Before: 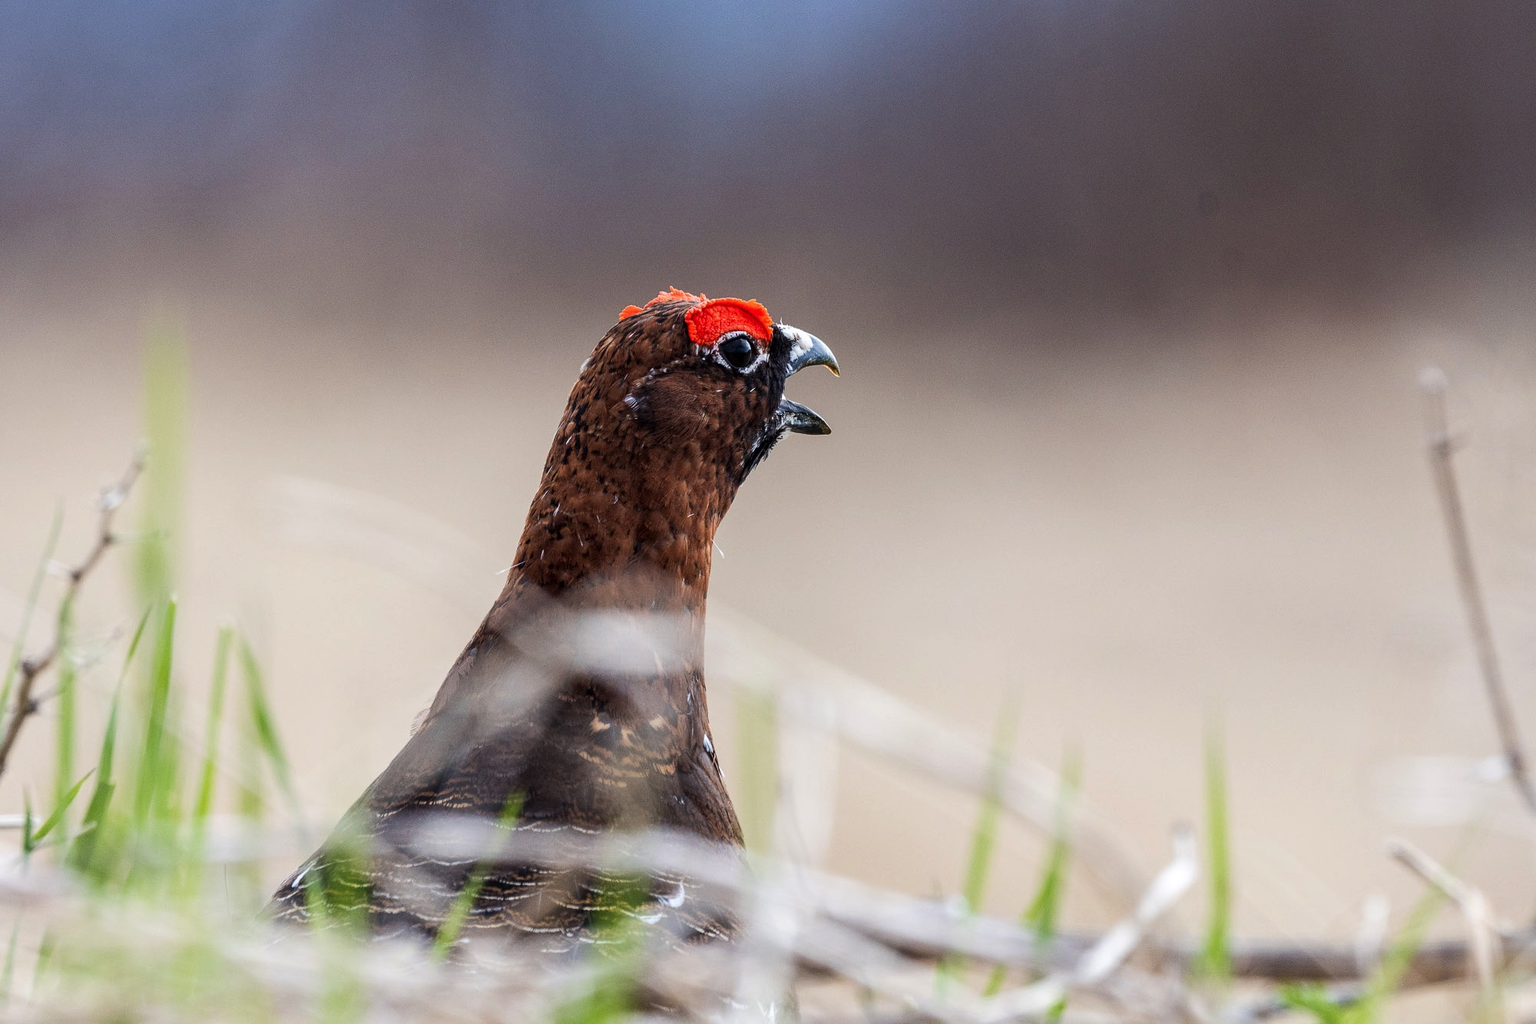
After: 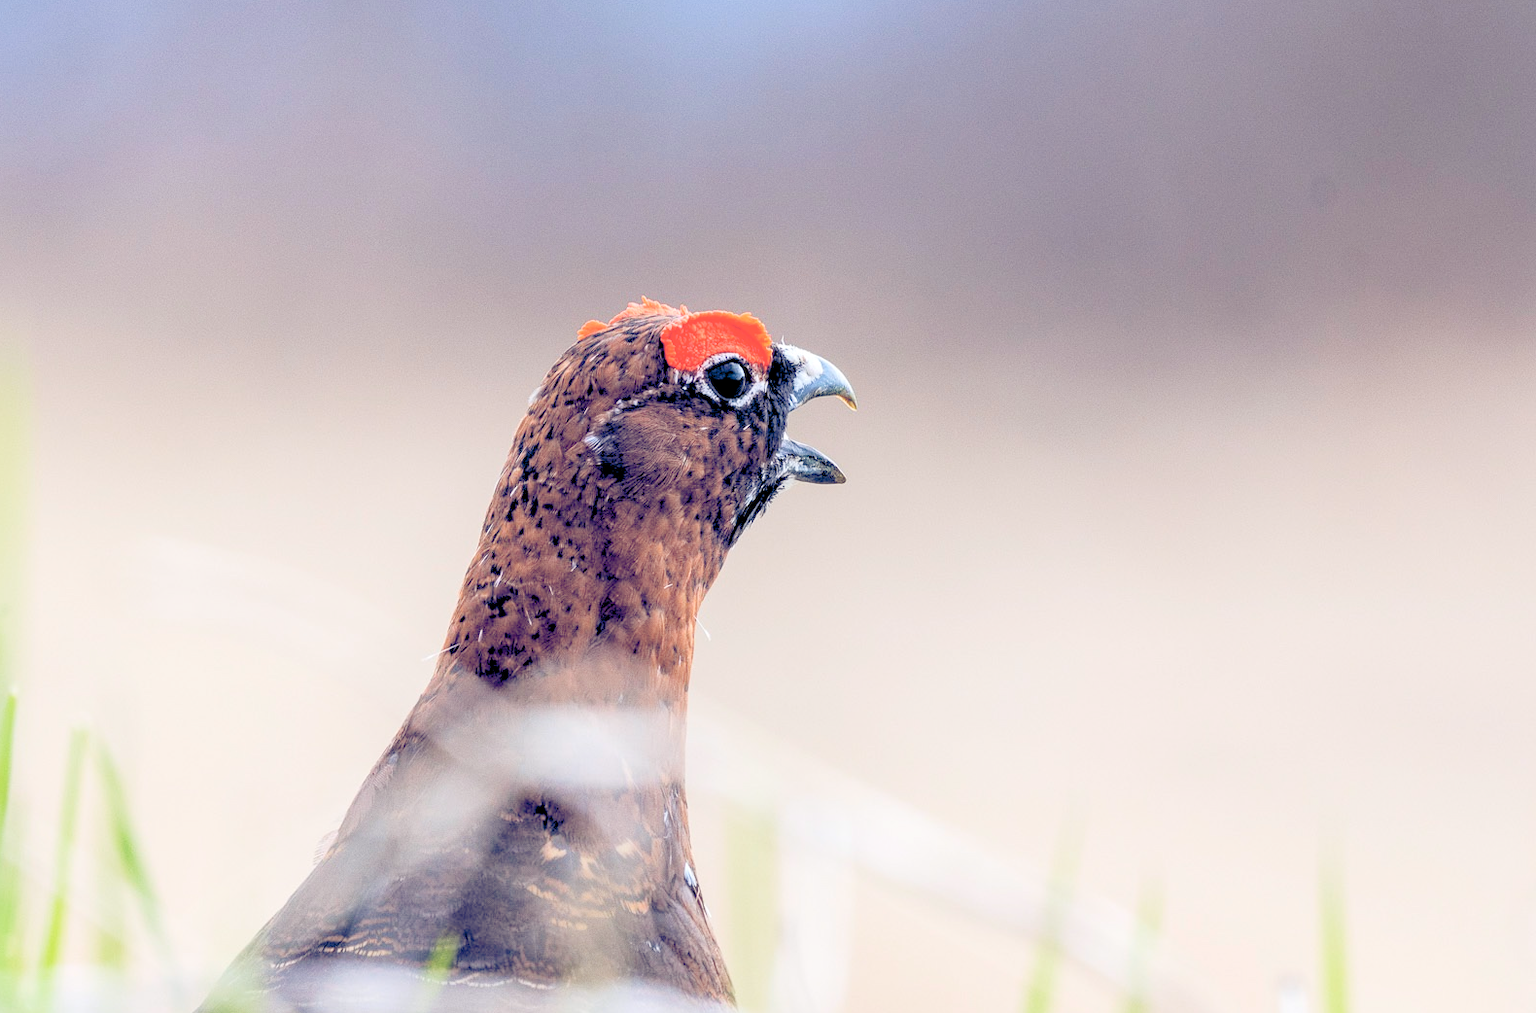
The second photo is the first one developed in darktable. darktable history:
tone equalizer: -8 EV -0.724 EV, -7 EV -0.717 EV, -6 EV -0.634 EV, -5 EV -0.403 EV, -3 EV 0.402 EV, -2 EV 0.6 EV, -1 EV 0.697 EV, +0 EV 0.758 EV, mask exposure compensation -0.489 EV
color balance rgb: shadows lift › chroma 0.953%, shadows lift › hue 114.77°, power › hue 313.42°, global offset › luminance -0.287%, global offset › chroma 0.318%, global offset › hue 259.63°, perceptual saturation grading › global saturation 0.229%, contrast -20.288%
crop and rotate: left 10.644%, top 5.12%, right 10.321%, bottom 16.582%
contrast brightness saturation: brightness 0.281
